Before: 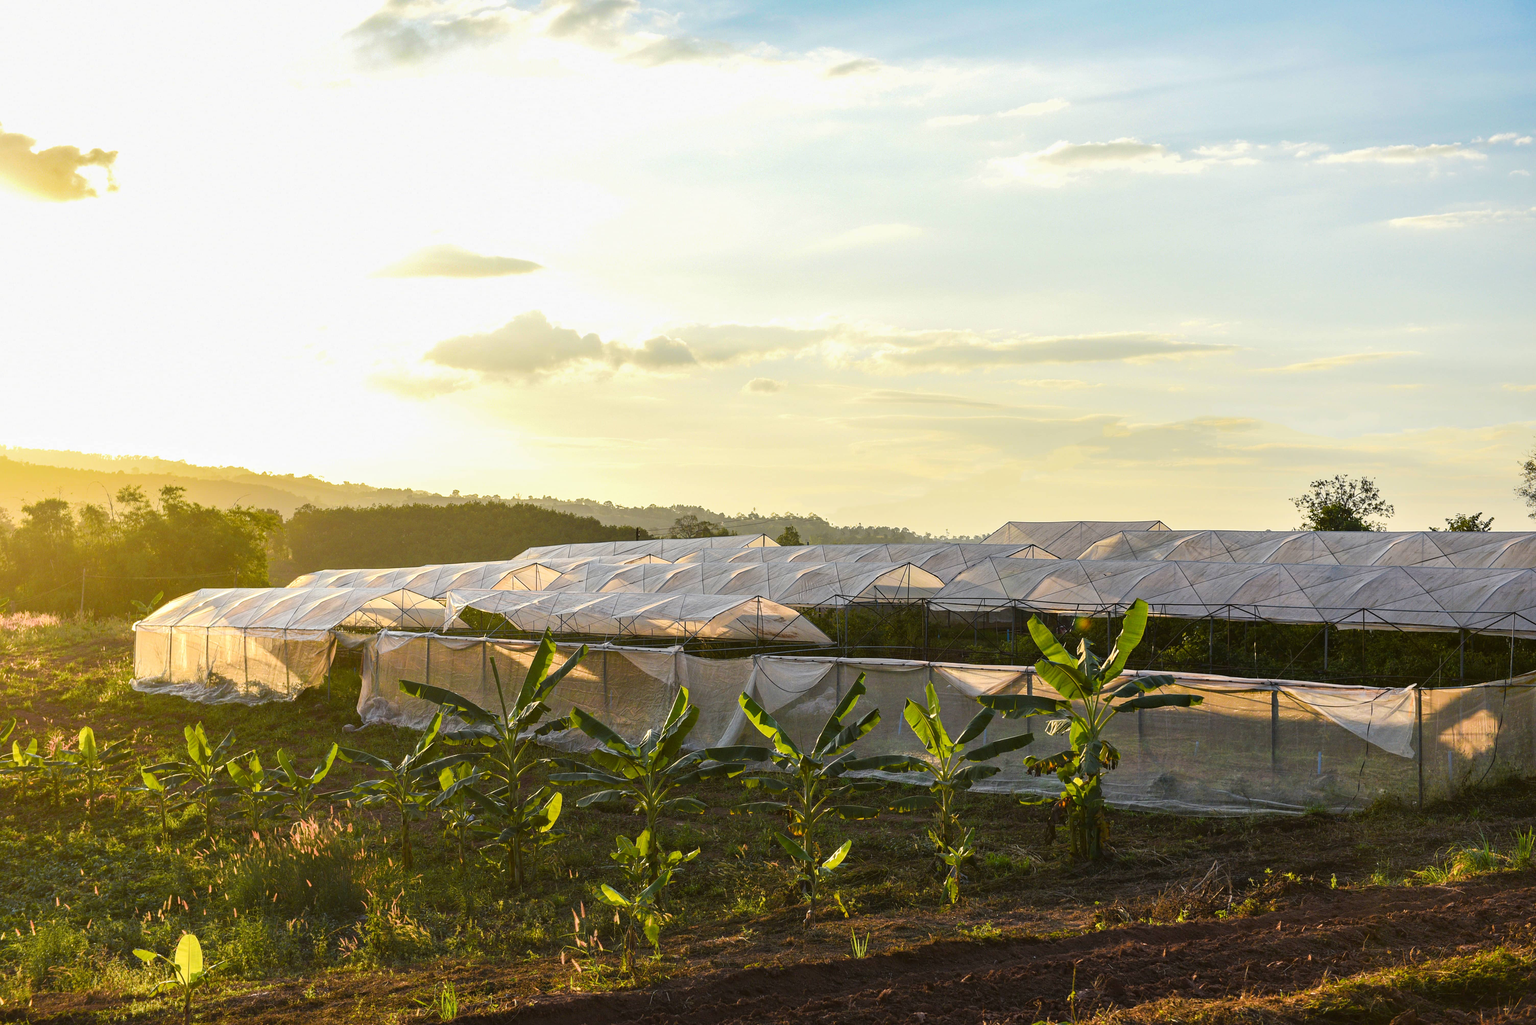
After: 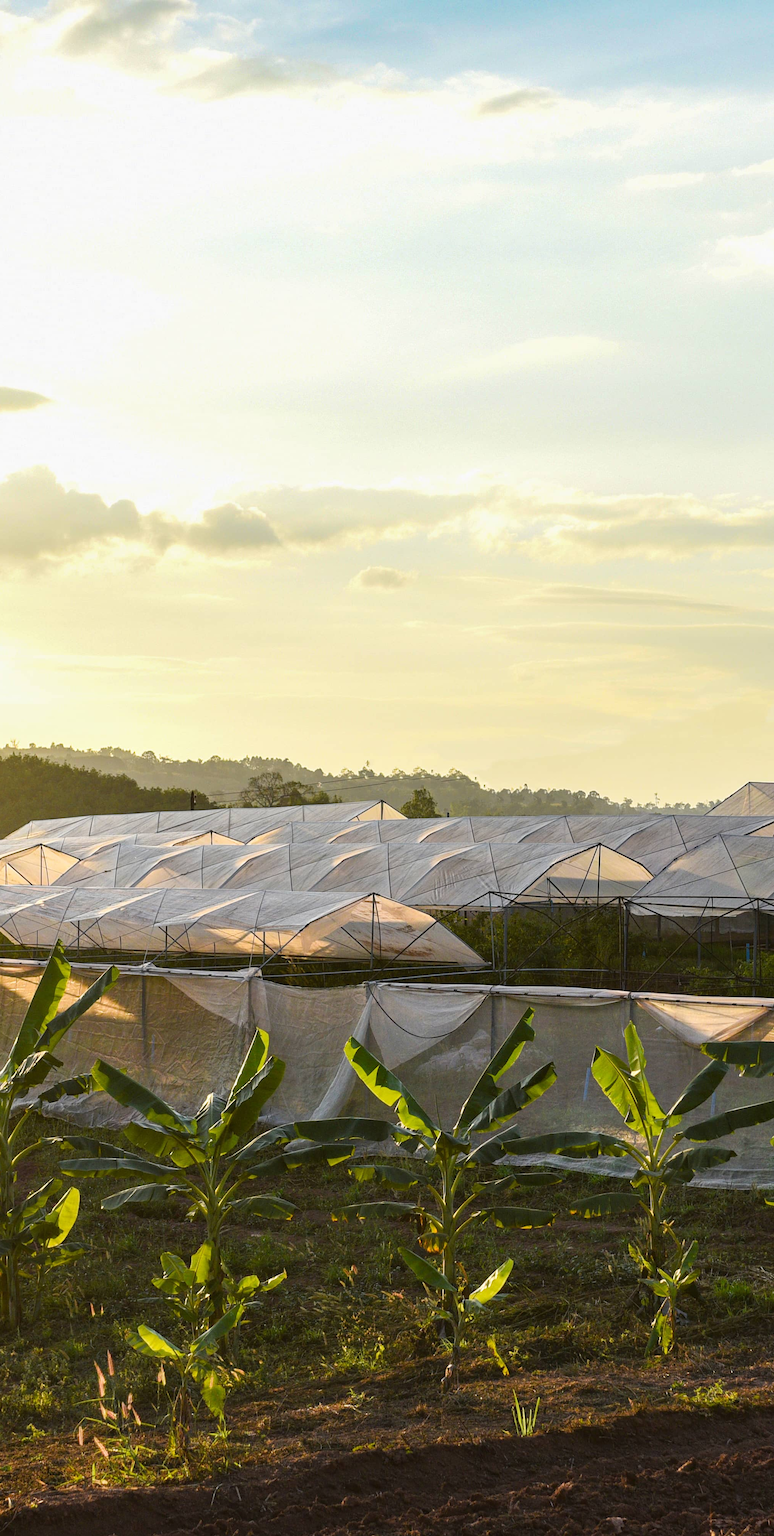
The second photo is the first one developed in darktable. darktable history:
crop: left 33.155%, right 33.187%
